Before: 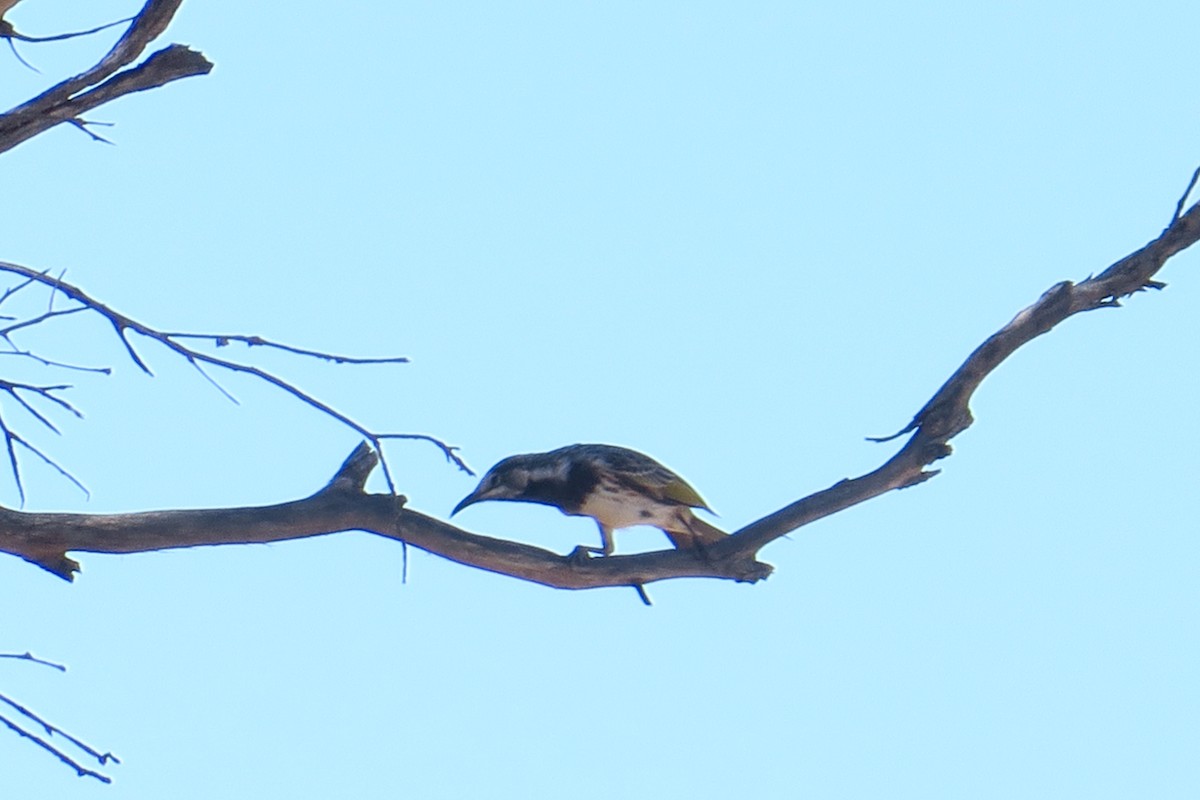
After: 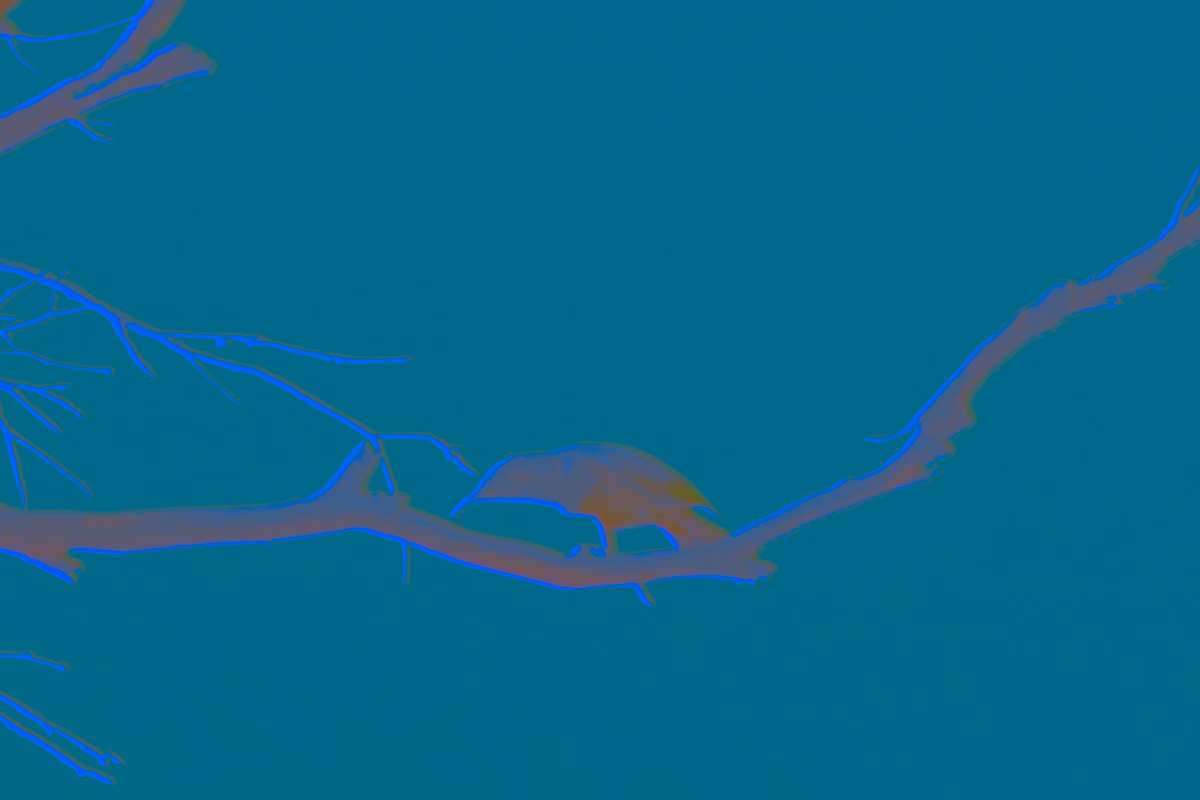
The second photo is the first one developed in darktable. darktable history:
filmic rgb: black relative exposure -7.65 EV, white relative exposure 4.56 EV, hardness 3.61, color science v6 (2022)
contrast brightness saturation: contrast -0.99, brightness -0.17, saturation 0.75
tone equalizer: -8 EV -0.75 EV, -7 EV -0.7 EV, -6 EV -0.6 EV, -5 EV -0.4 EV, -3 EV 0.4 EV, -2 EV 0.6 EV, -1 EV 0.7 EV, +0 EV 0.75 EV, edges refinement/feathering 500, mask exposure compensation -1.57 EV, preserve details no
color contrast: green-magenta contrast 0.8, blue-yellow contrast 1.1, unbound 0
